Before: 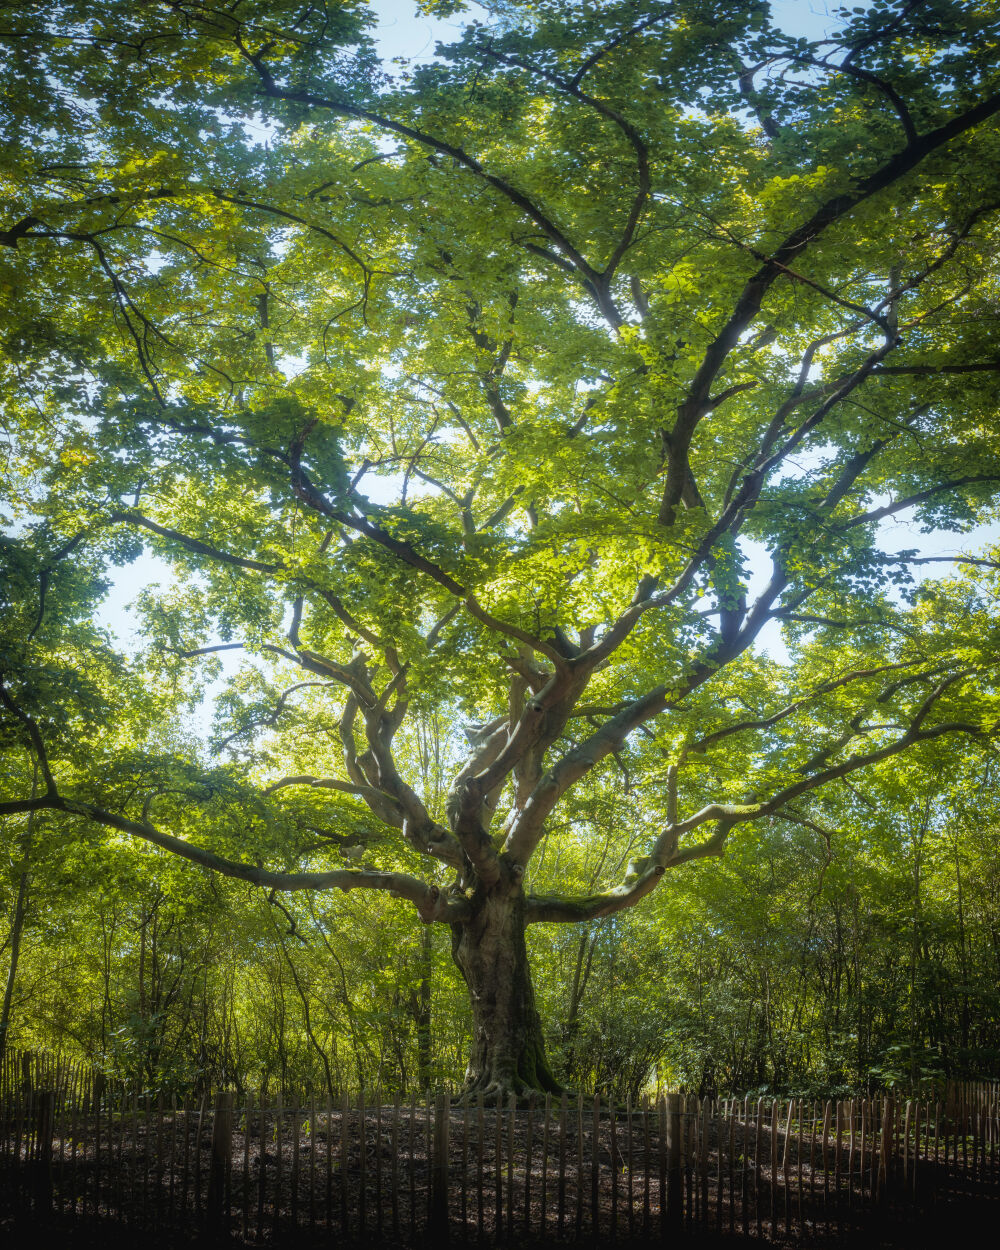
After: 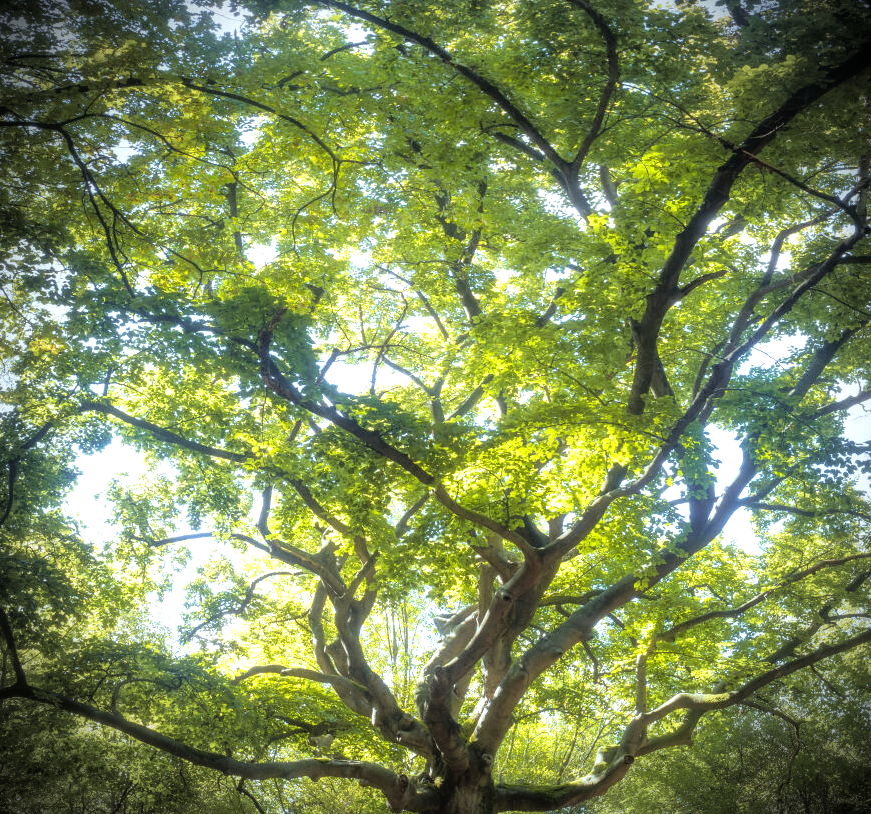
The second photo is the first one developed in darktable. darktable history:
vignetting: brightness -0.867
tone equalizer: -8 EV -0.756 EV, -7 EV -0.701 EV, -6 EV -0.562 EV, -5 EV -0.375 EV, -3 EV 0.38 EV, -2 EV 0.6 EV, -1 EV 0.694 EV, +0 EV 0.743 EV
crop: left 3.131%, top 8.921%, right 9.672%, bottom 25.879%
